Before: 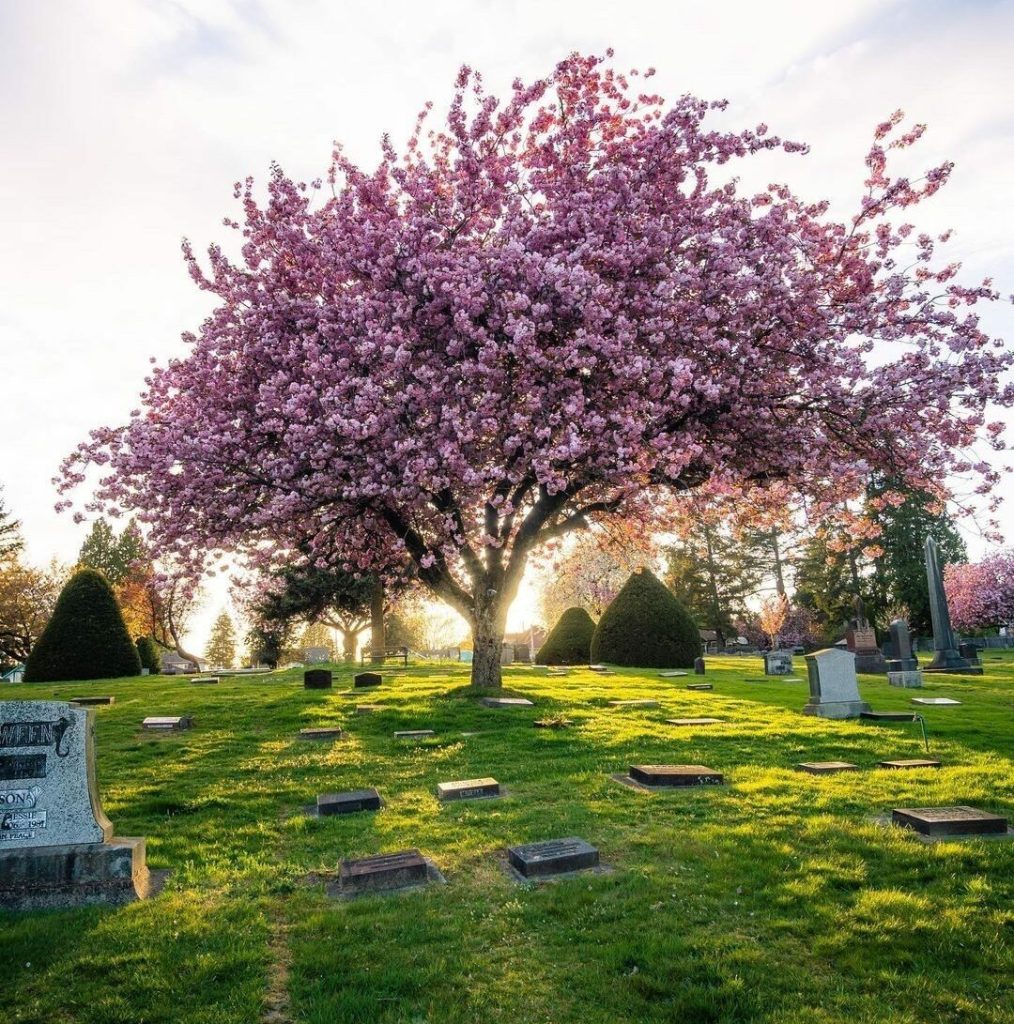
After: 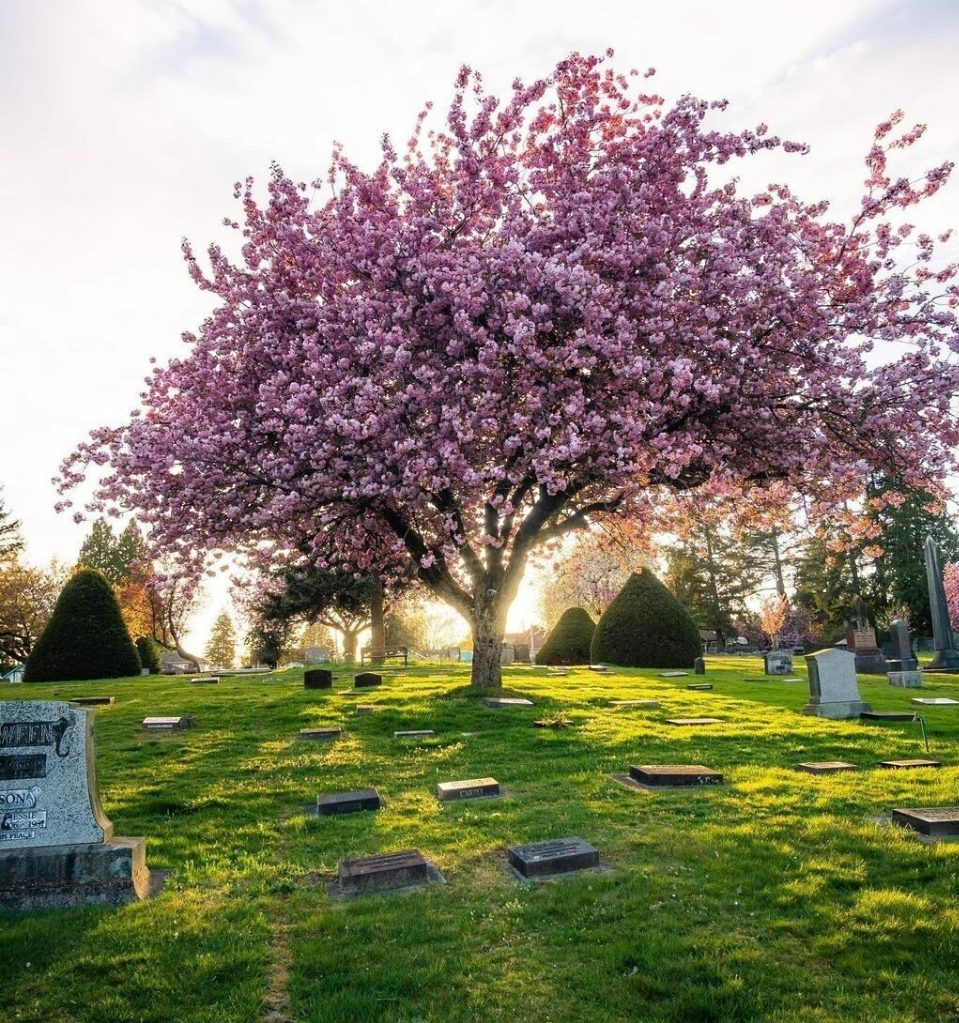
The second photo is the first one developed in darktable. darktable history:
sharpen: radius 5.281, amount 0.314, threshold 26.047
crop and rotate: right 5.397%
